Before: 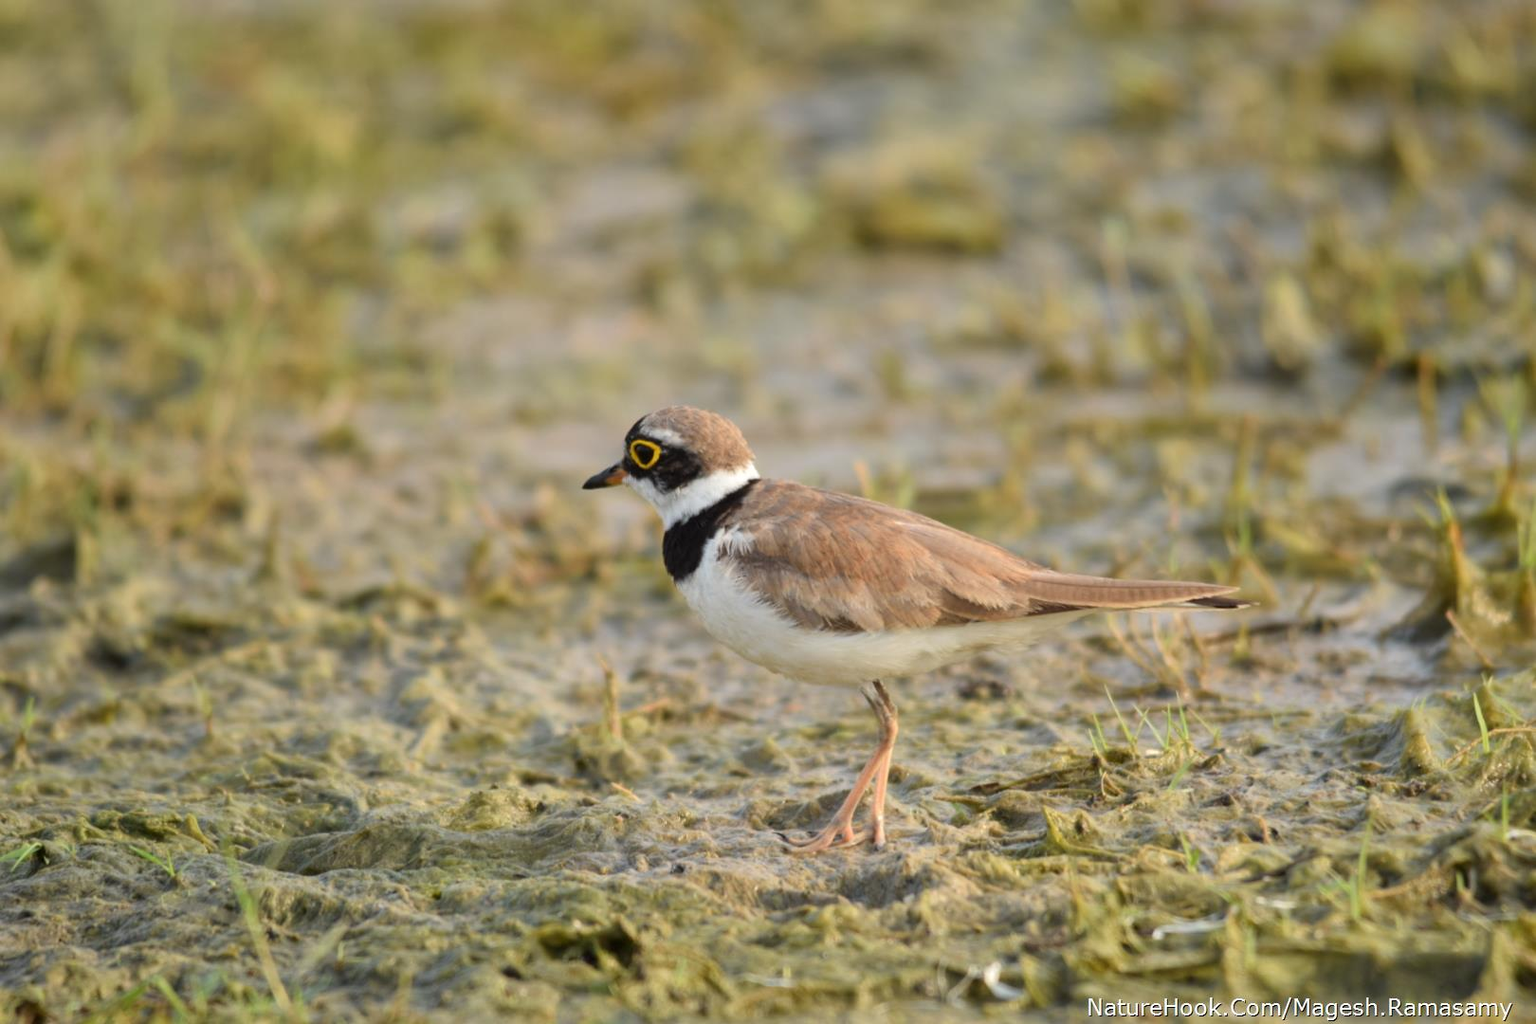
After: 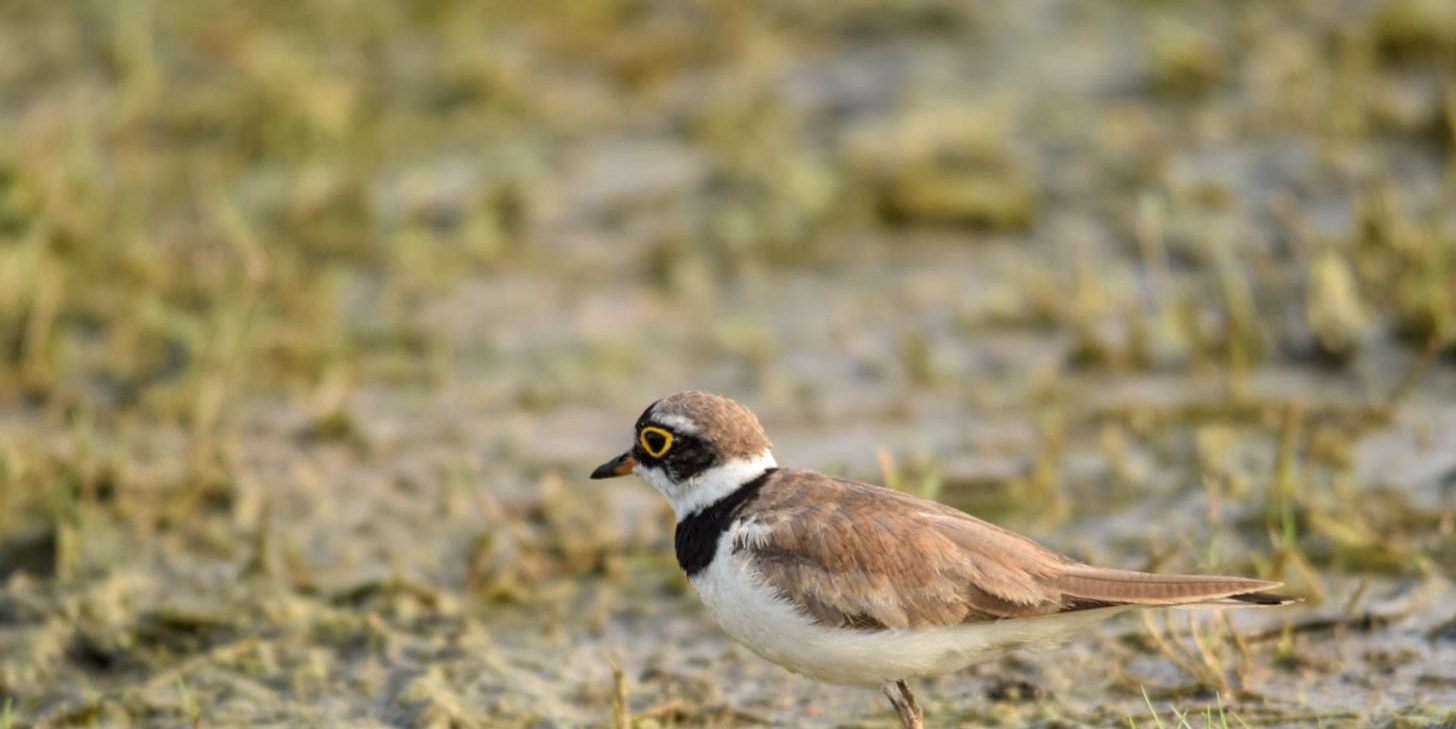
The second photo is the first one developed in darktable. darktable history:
local contrast: detail 130%
crop: left 1.509%, top 3.452%, right 7.696%, bottom 28.452%
